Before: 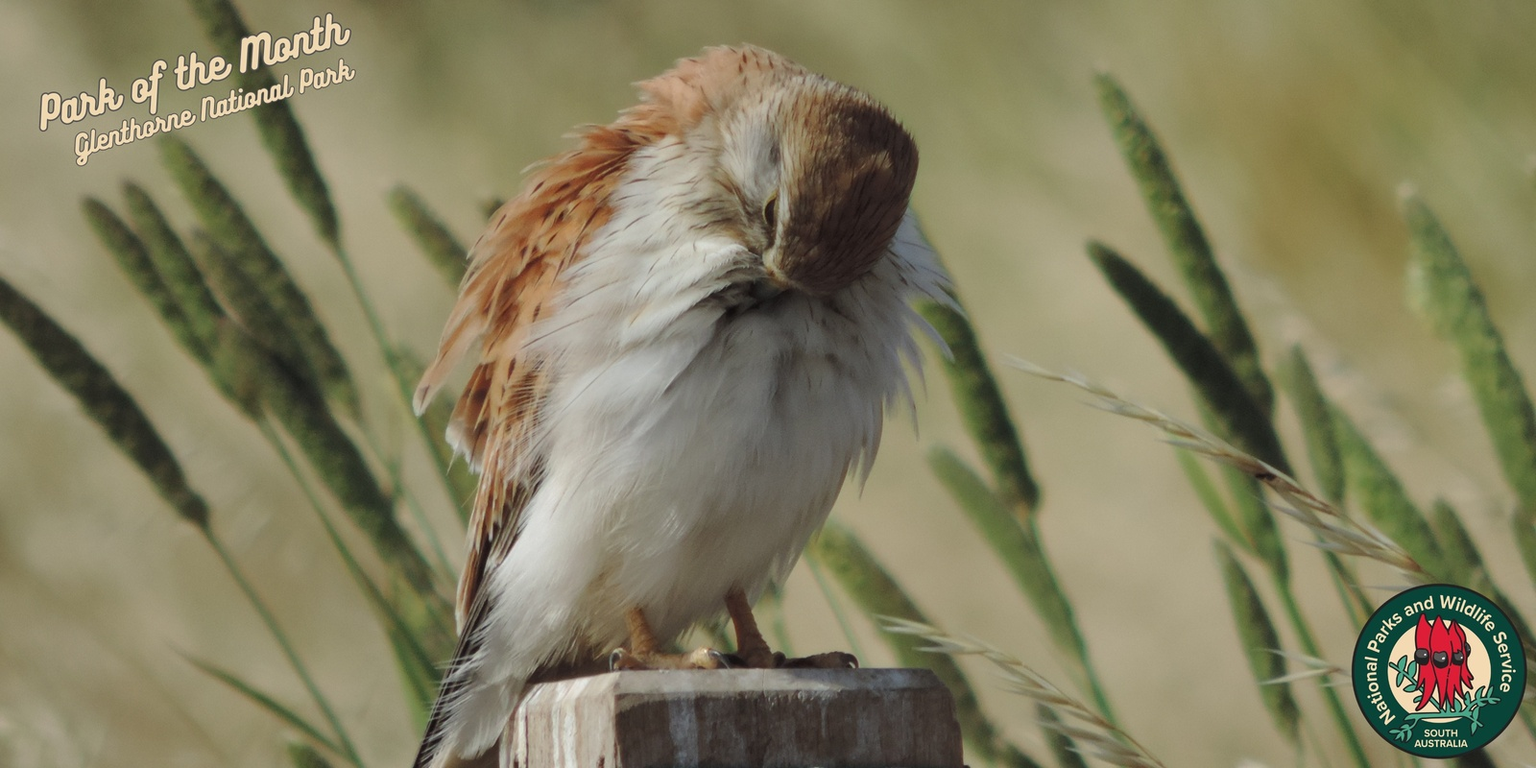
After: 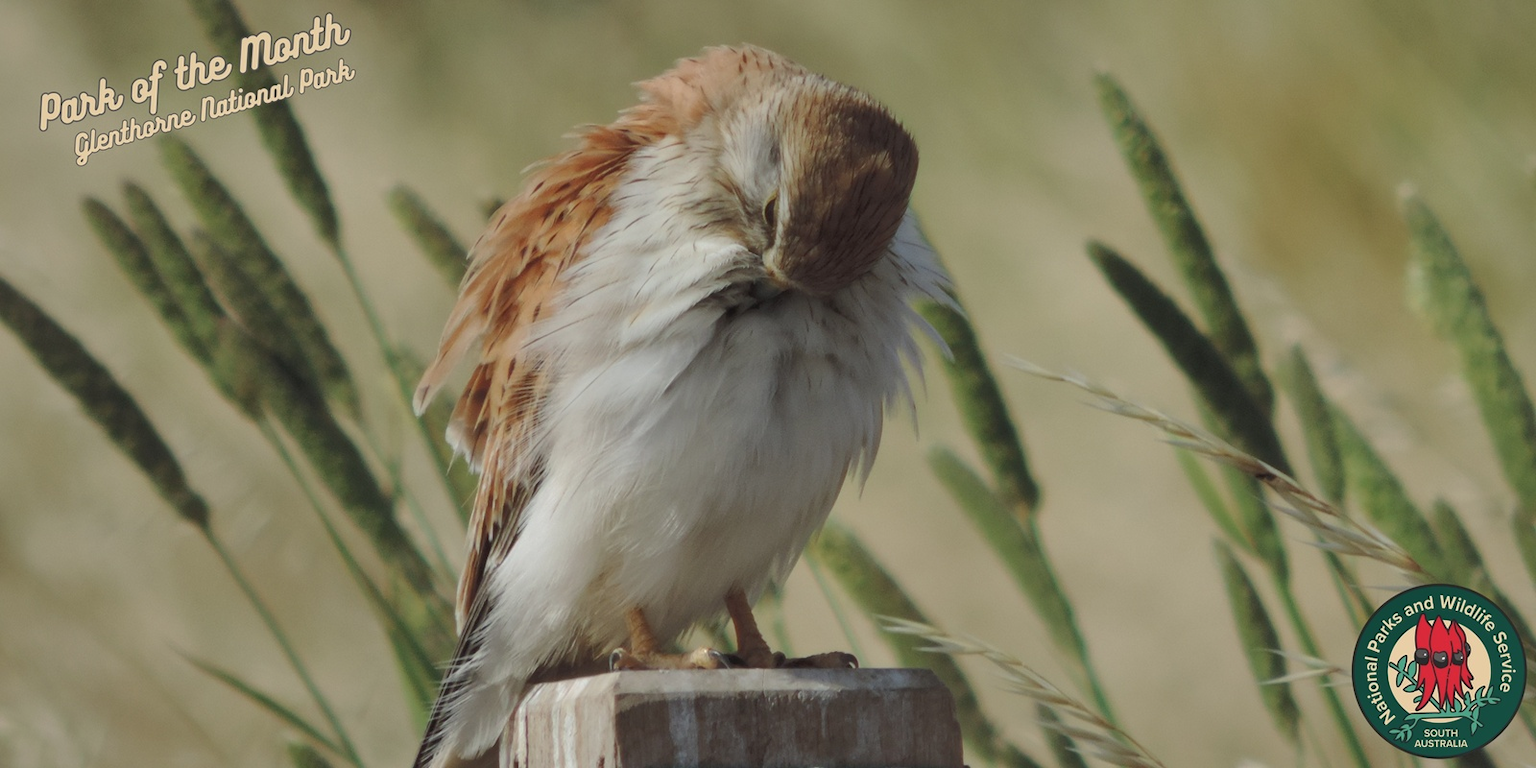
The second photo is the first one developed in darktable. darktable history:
shadows and highlights: on, module defaults
contrast brightness saturation: saturation -0.05
